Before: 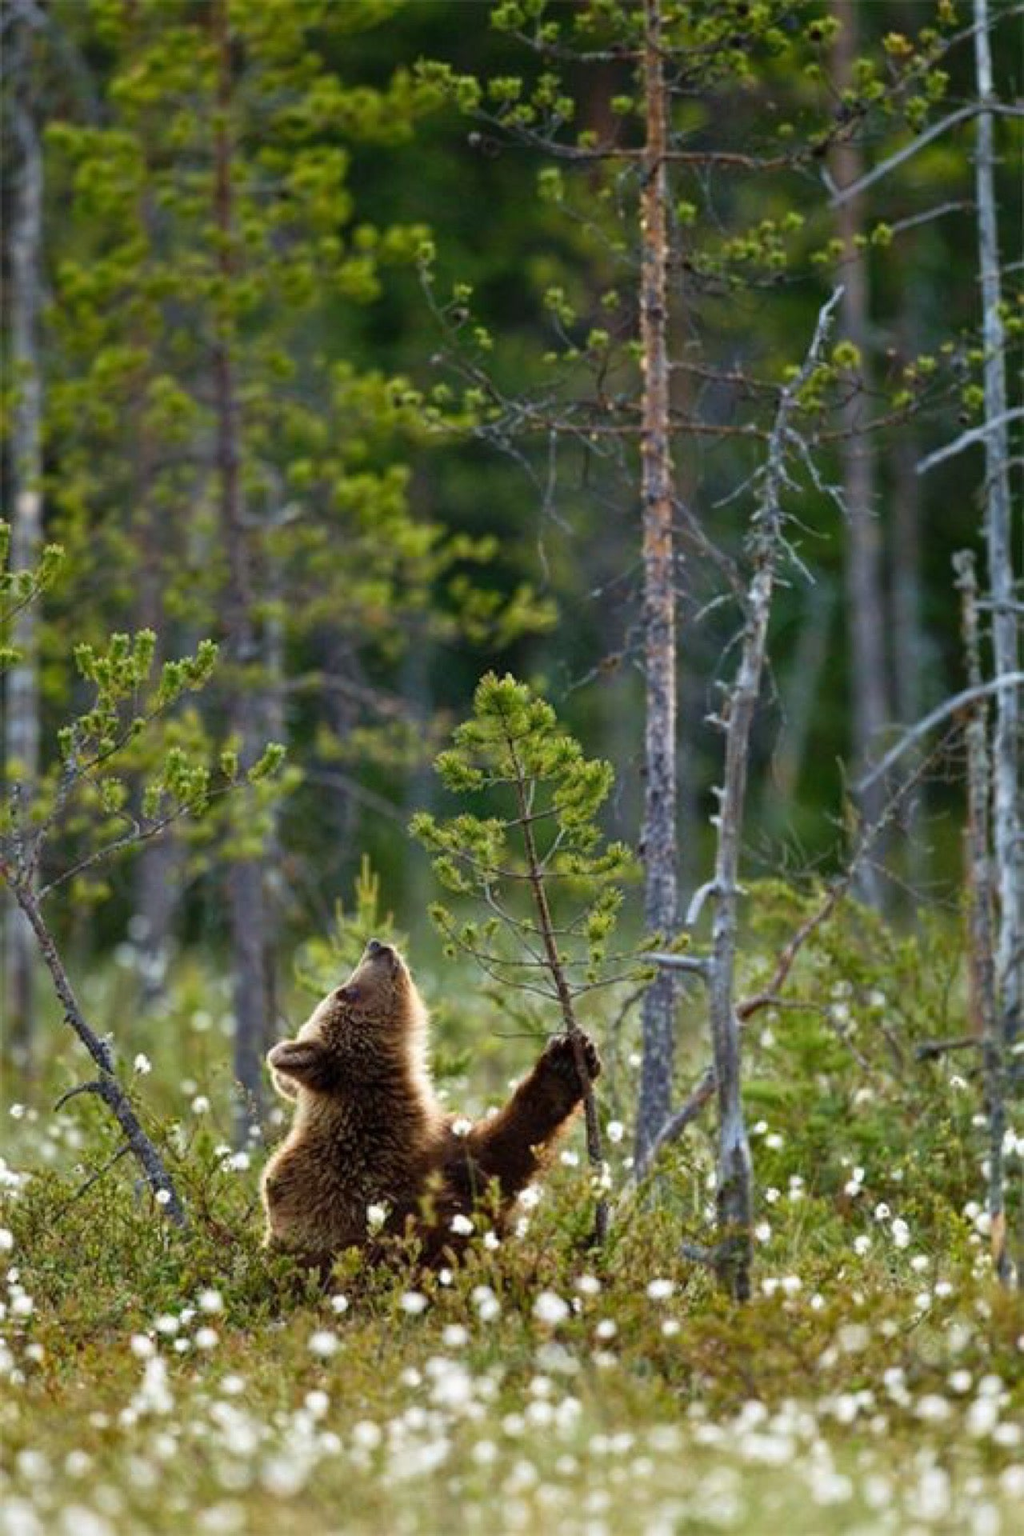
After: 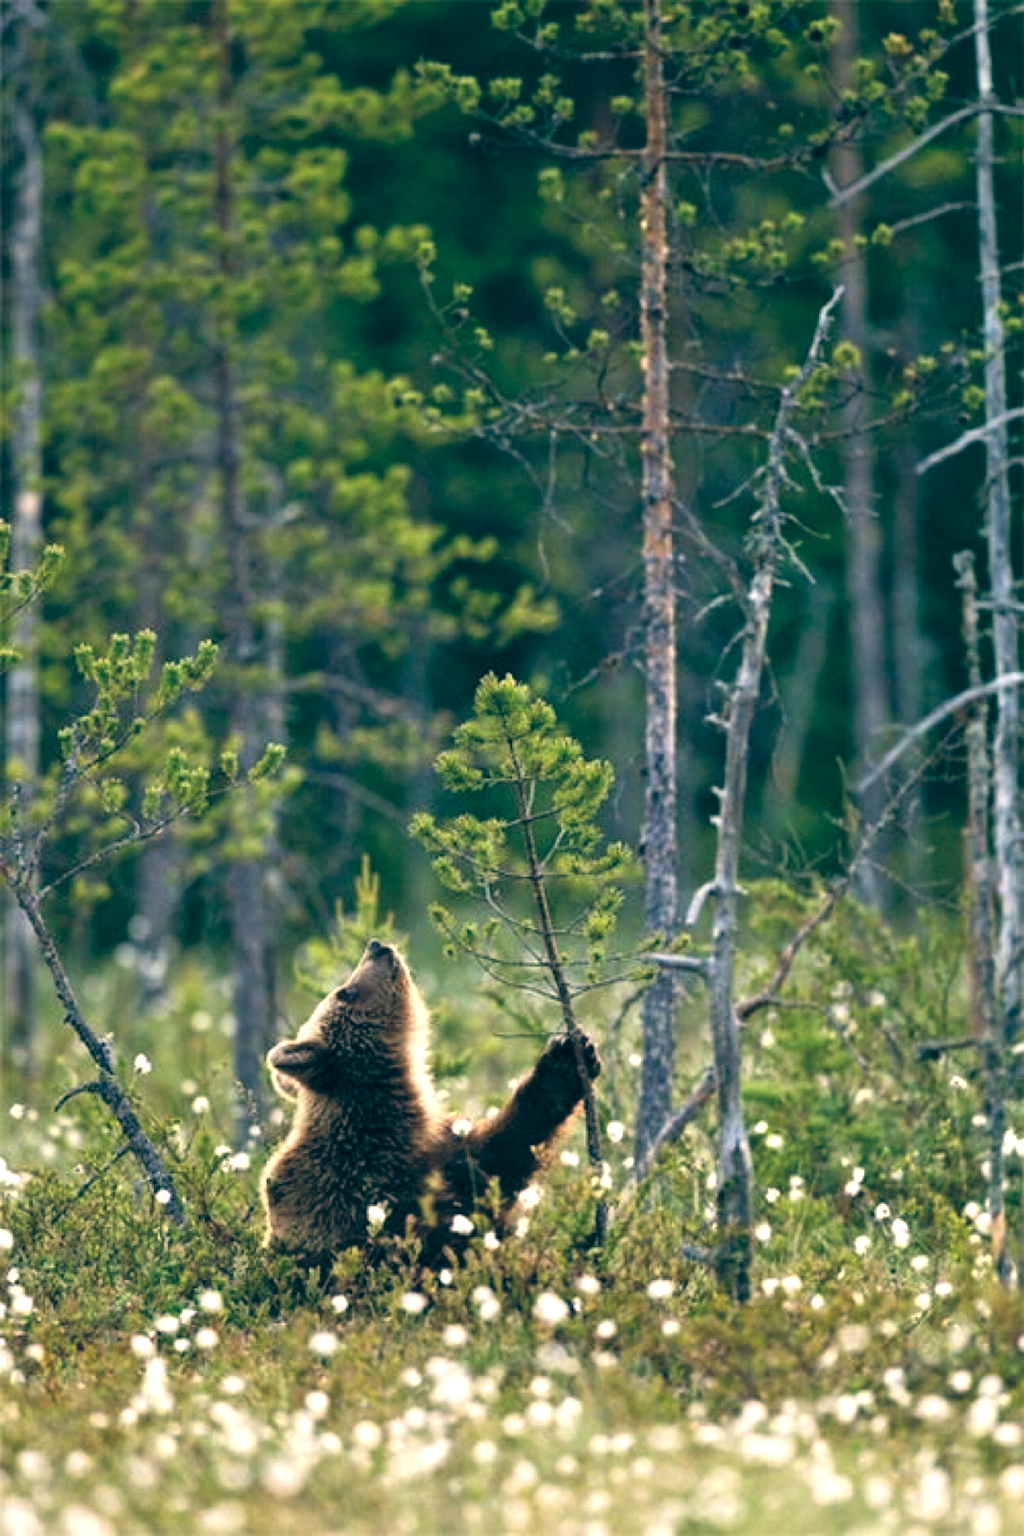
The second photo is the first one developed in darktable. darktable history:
levels: levels [0.055, 0.477, 0.9]
color balance: lift [1.006, 0.985, 1.002, 1.015], gamma [1, 0.953, 1.008, 1.047], gain [1.076, 1.13, 1.004, 0.87]
